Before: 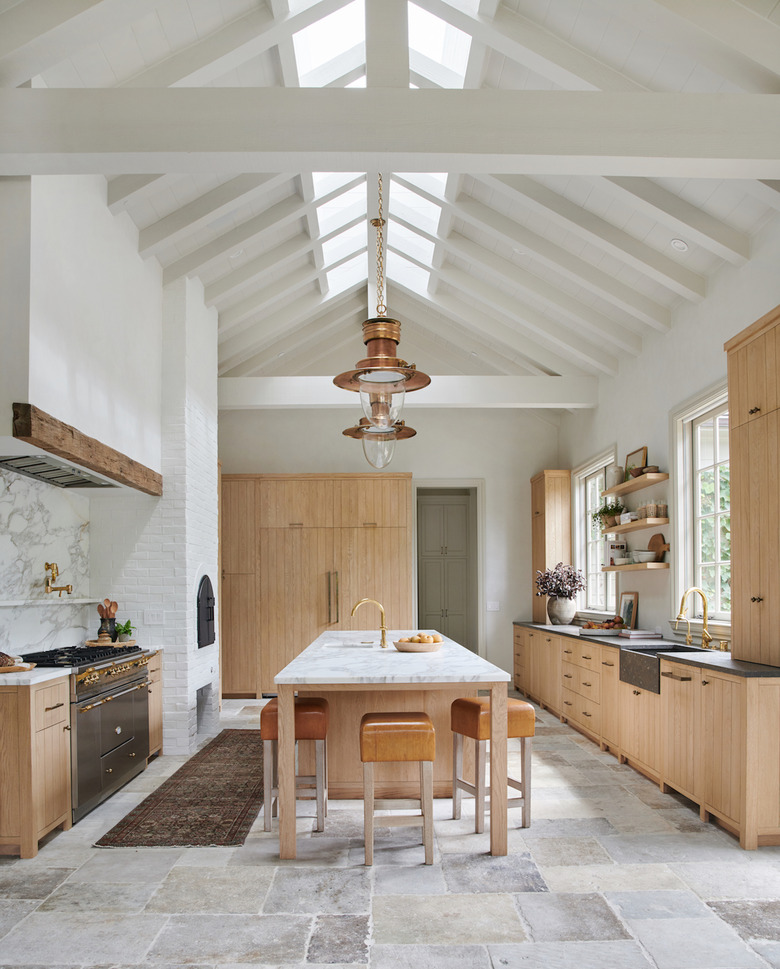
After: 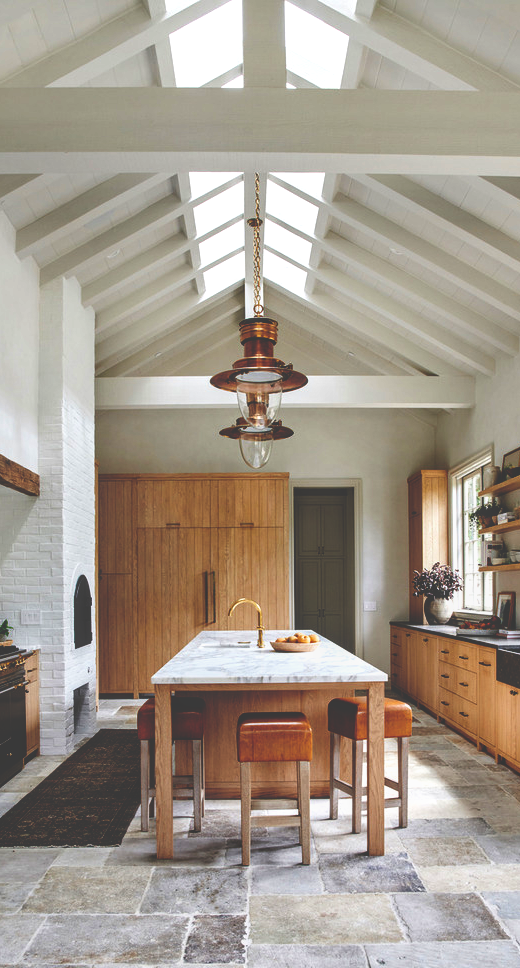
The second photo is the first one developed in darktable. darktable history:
crop and rotate: left 15.806%, right 17.424%
local contrast: detail 110%
base curve: curves: ch0 [(0, 0.036) (0.083, 0.04) (0.804, 1)], preserve colors none
